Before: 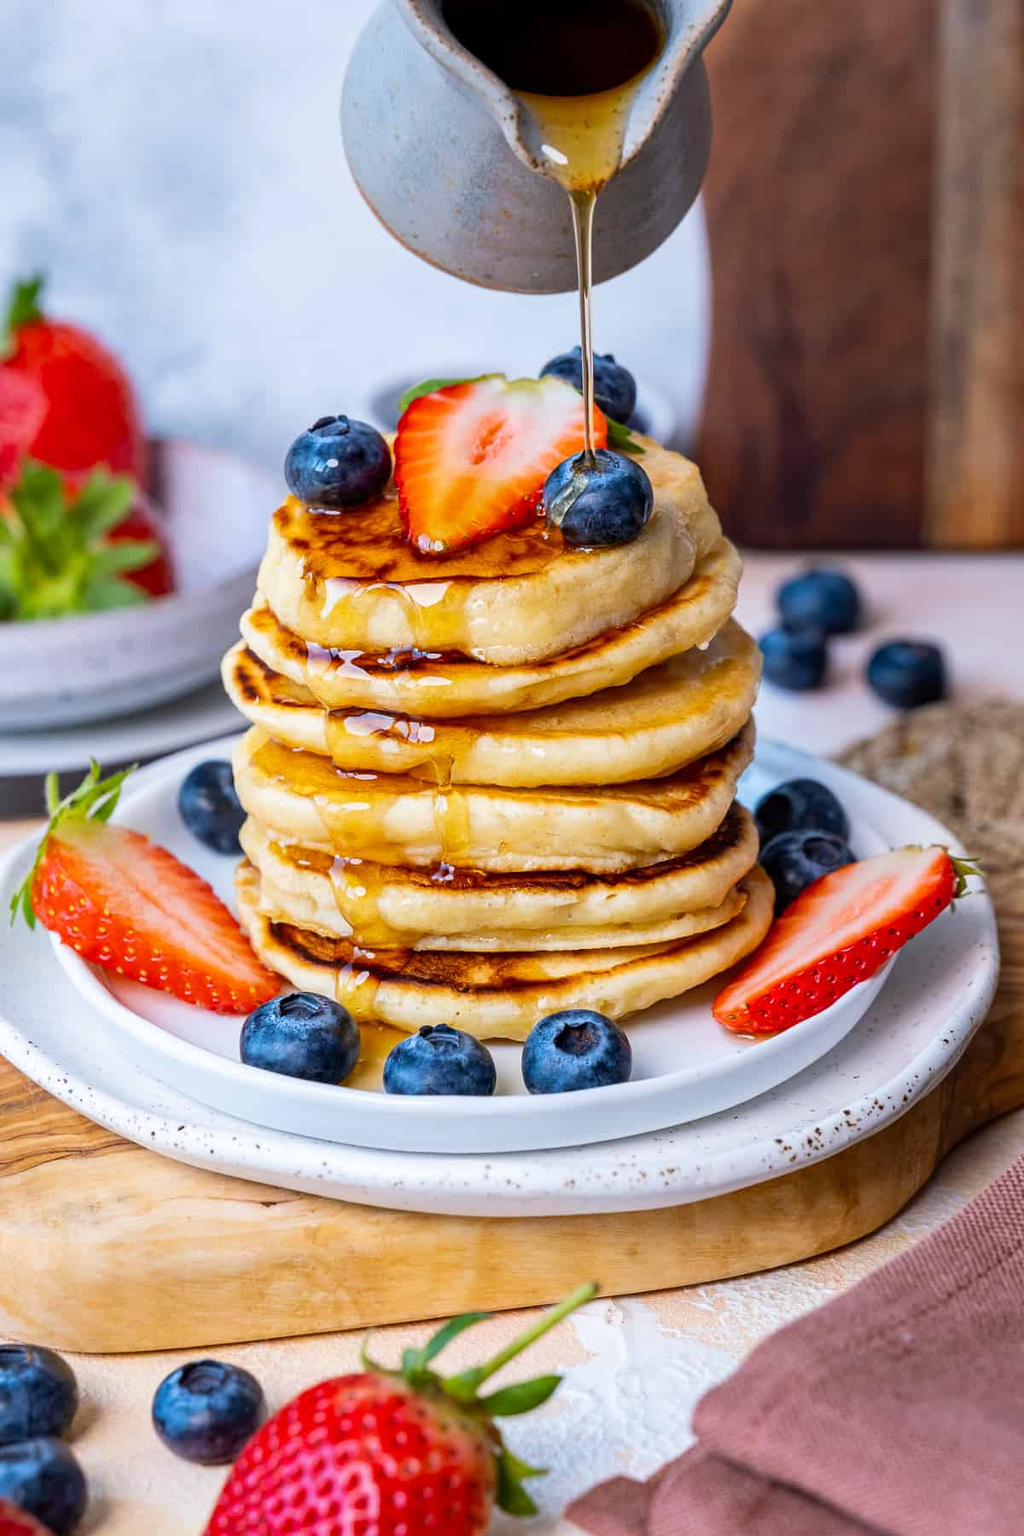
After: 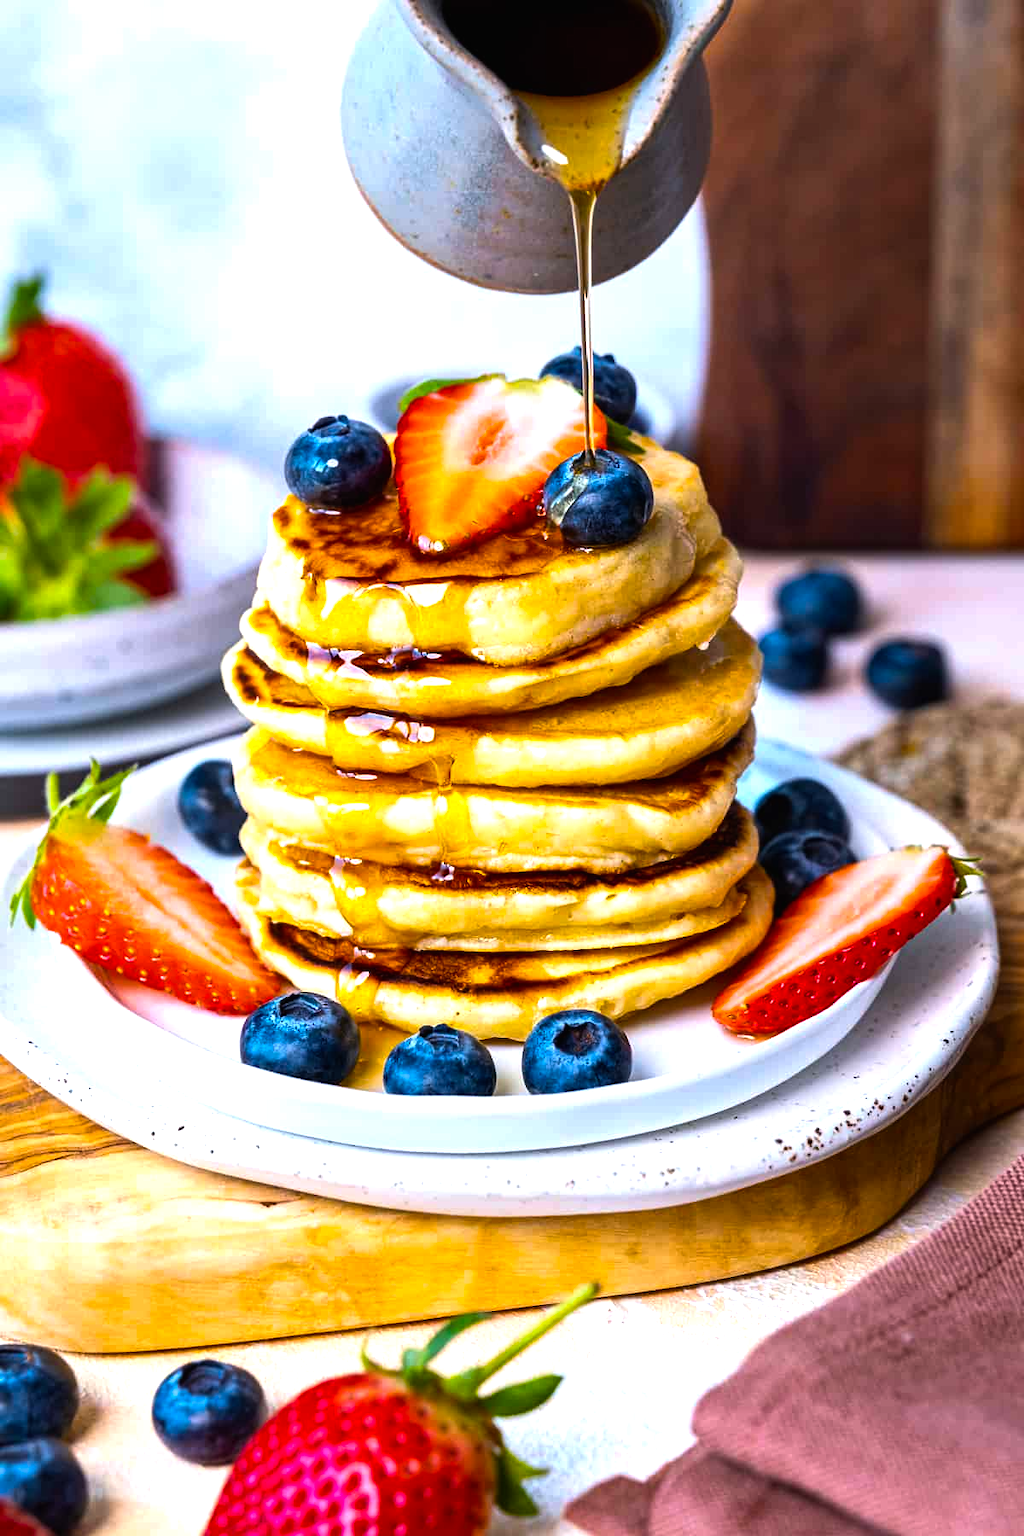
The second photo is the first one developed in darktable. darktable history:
color balance rgb: global offset › luminance 0.248%, perceptual saturation grading › global saturation 24.917%, perceptual brilliance grading › global brilliance 14.911%, perceptual brilliance grading › shadows -35.816%, global vibrance 30.4%, contrast 9.905%
